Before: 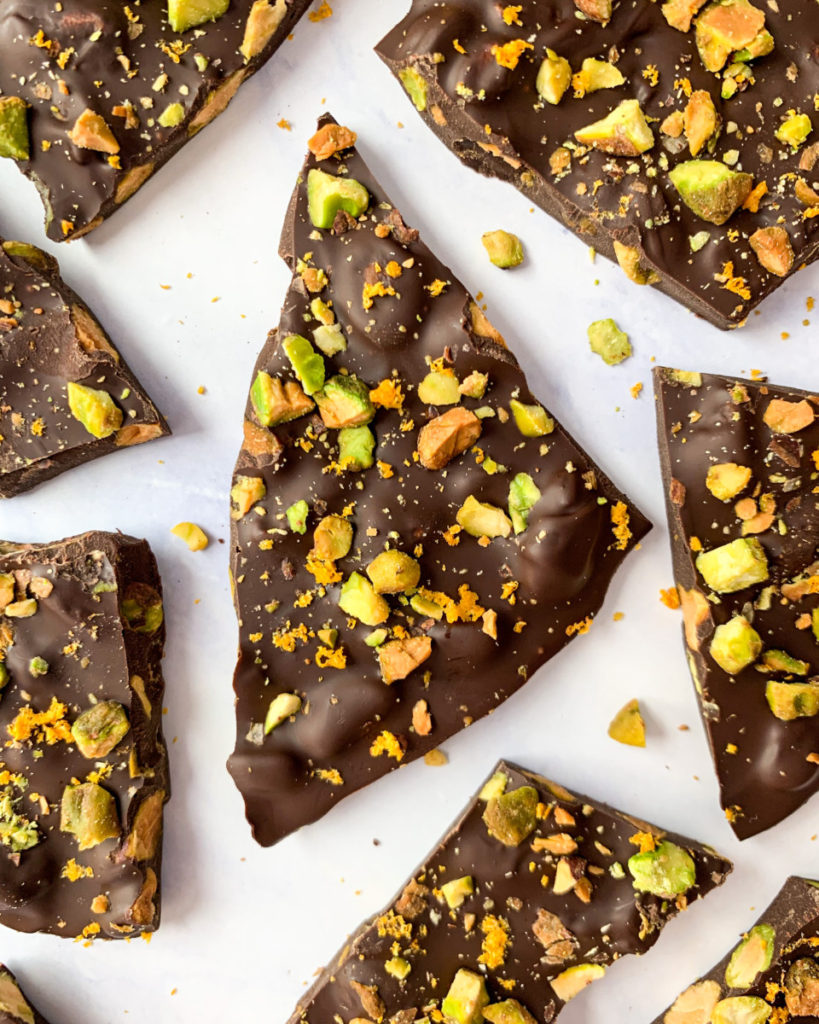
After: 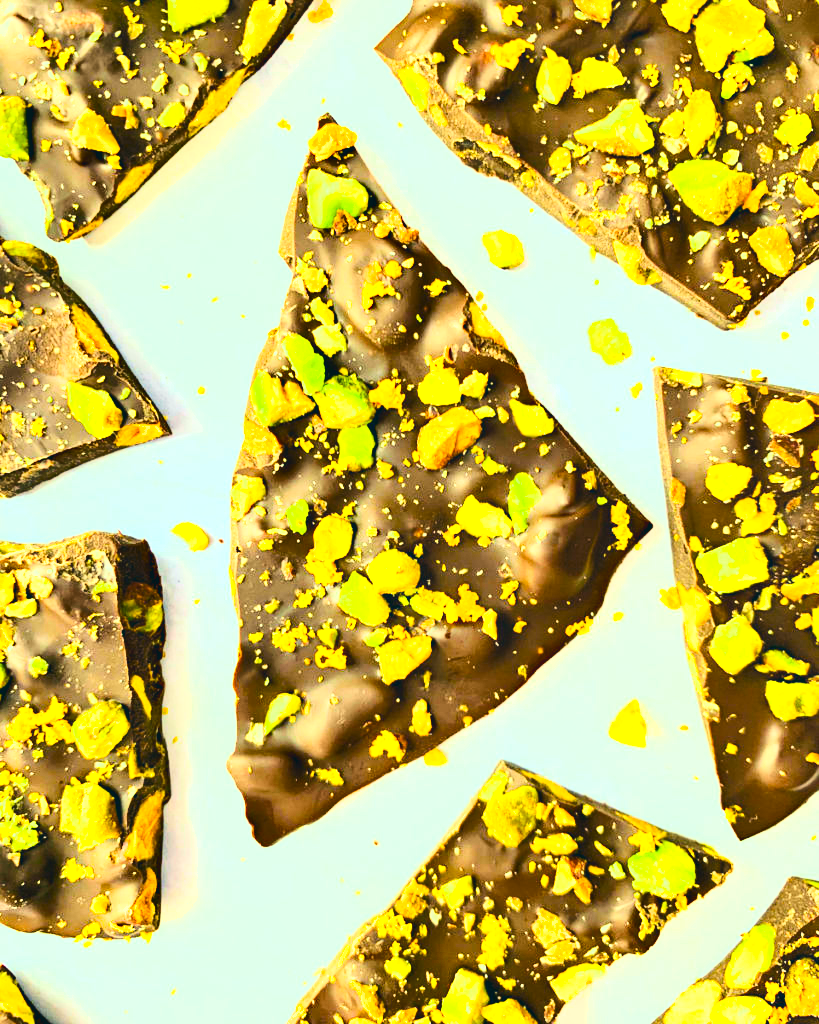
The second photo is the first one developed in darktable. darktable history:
levels: levels [0, 0.478, 1]
color correction: highlights a* -19.57, highlights b* 9.8, shadows a* -20.29, shadows b* -11.2
shadows and highlights: soften with gaussian
base curve: curves: ch0 [(0, 0) (0.018, 0.026) (0.143, 0.37) (0.33, 0.731) (0.458, 0.853) (0.735, 0.965) (0.905, 0.986) (1, 1)]
haze removal: compatibility mode true, adaptive false
exposure: black level correction 0, exposure 1.199 EV, compensate highlight preservation false
color balance rgb: global offset › luminance 0.499%, linear chroma grading › shadows -8.652%, linear chroma grading › global chroma 9.824%, perceptual saturation grading › global saturation 15.894%, global vibrance 20%
